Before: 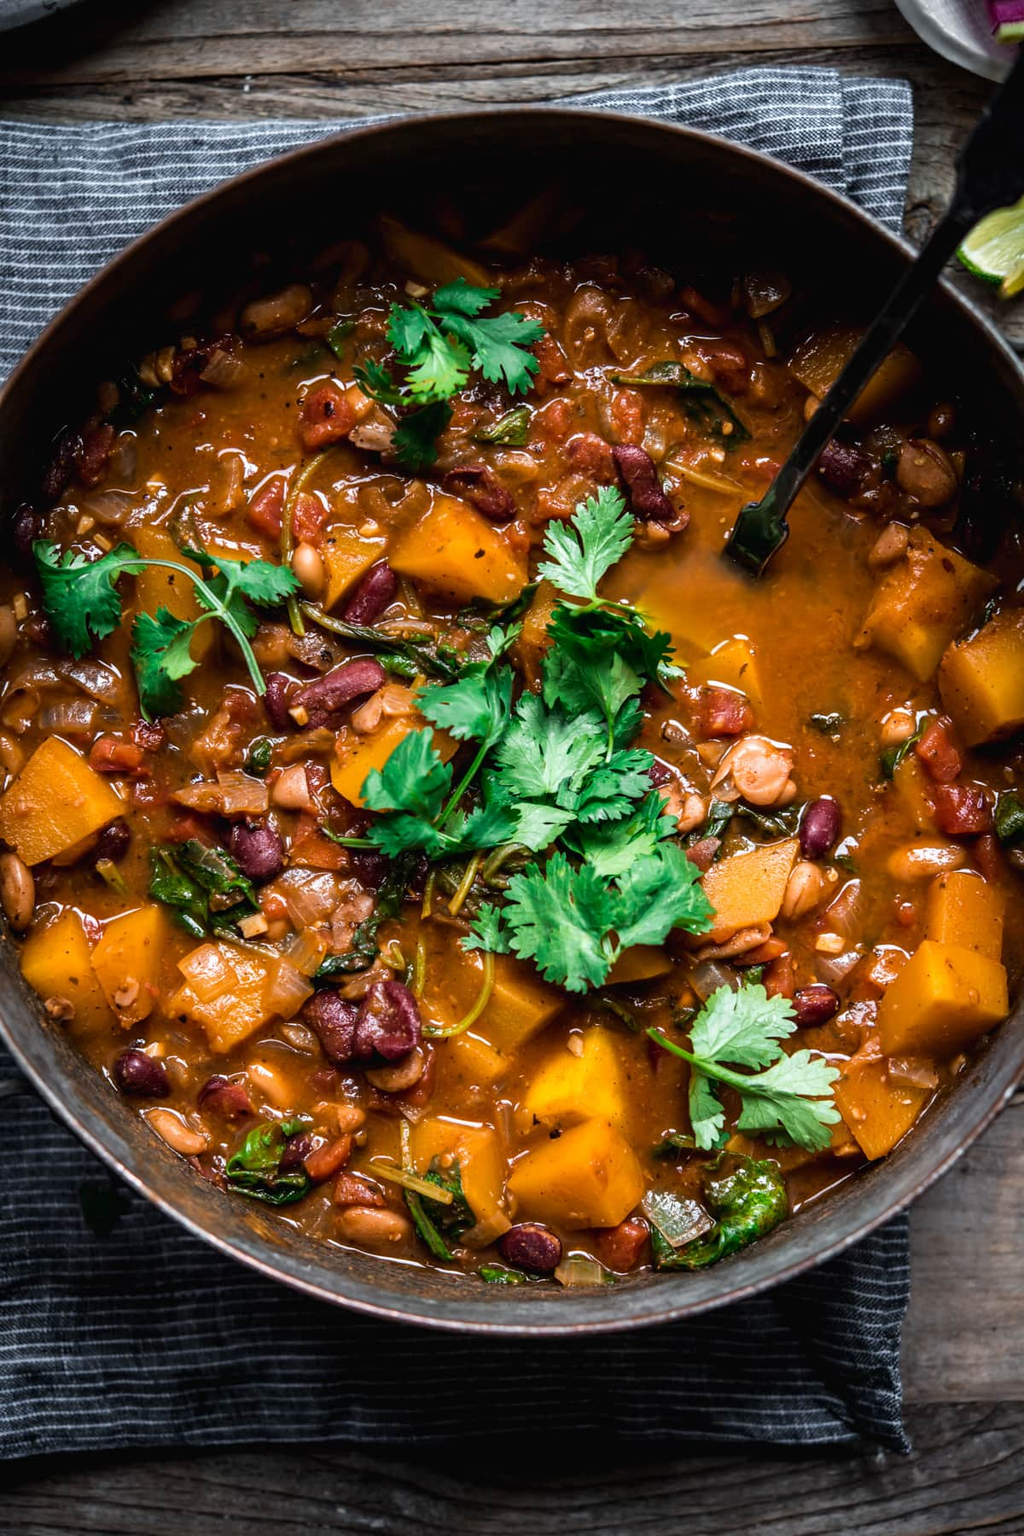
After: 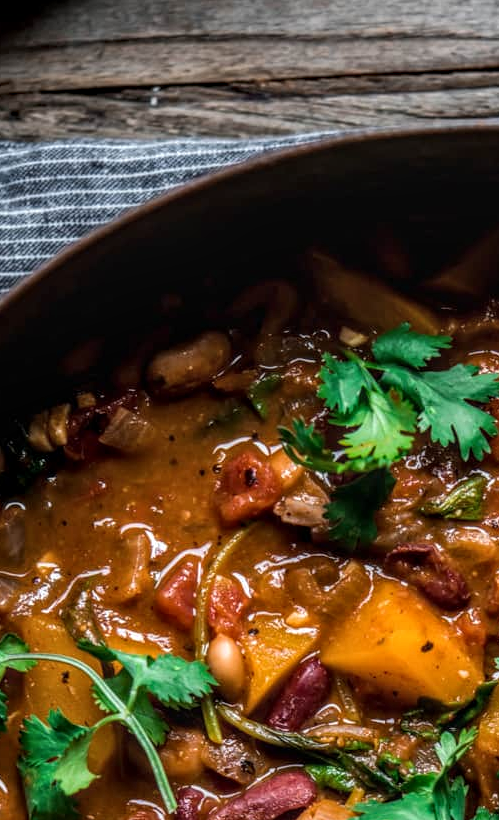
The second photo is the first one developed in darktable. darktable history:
local contrast: highlights 4%, shadows 0%, detail 134%
crop and rotate: left 11.303%, top 0.12%, right 47.089%, bottom 54.32%
